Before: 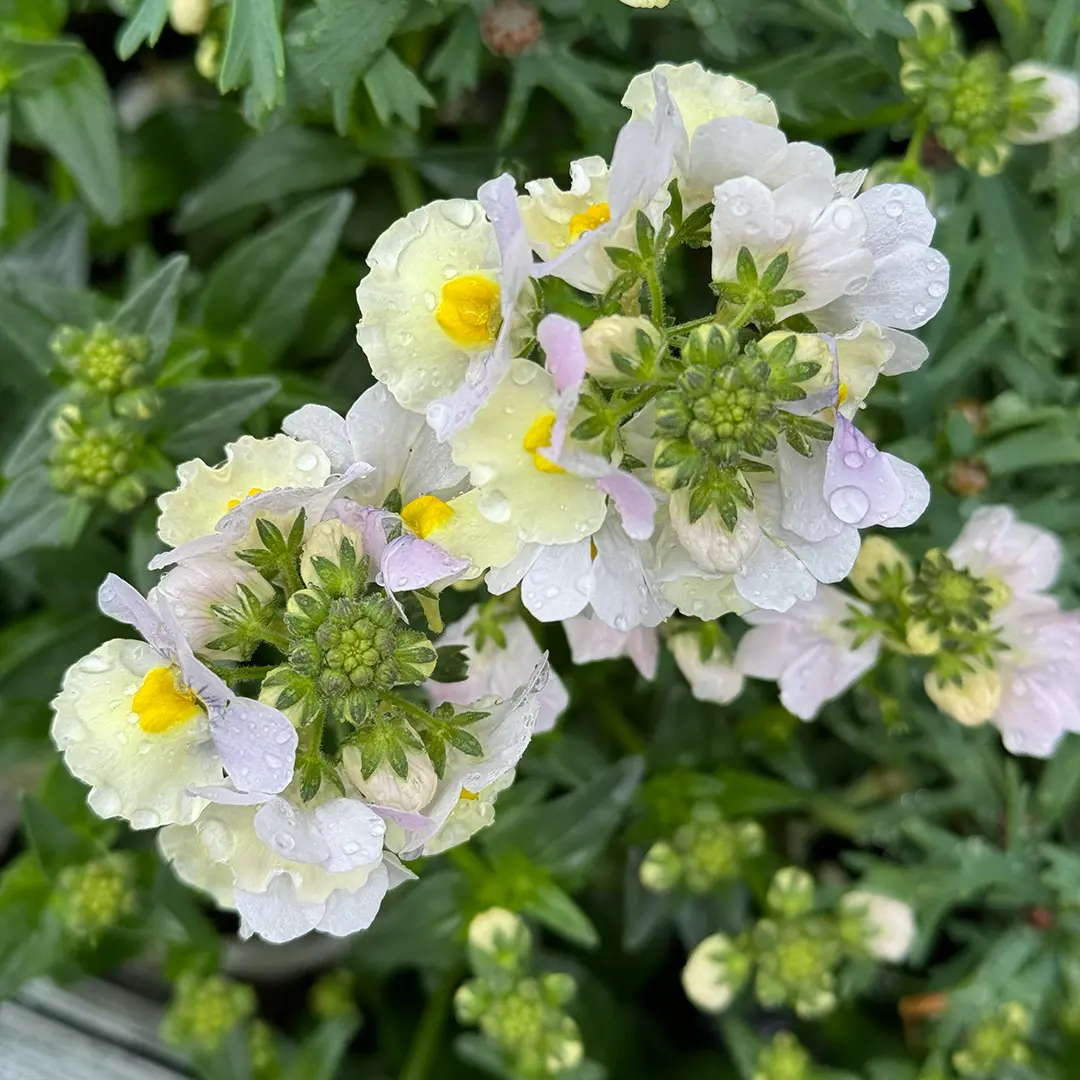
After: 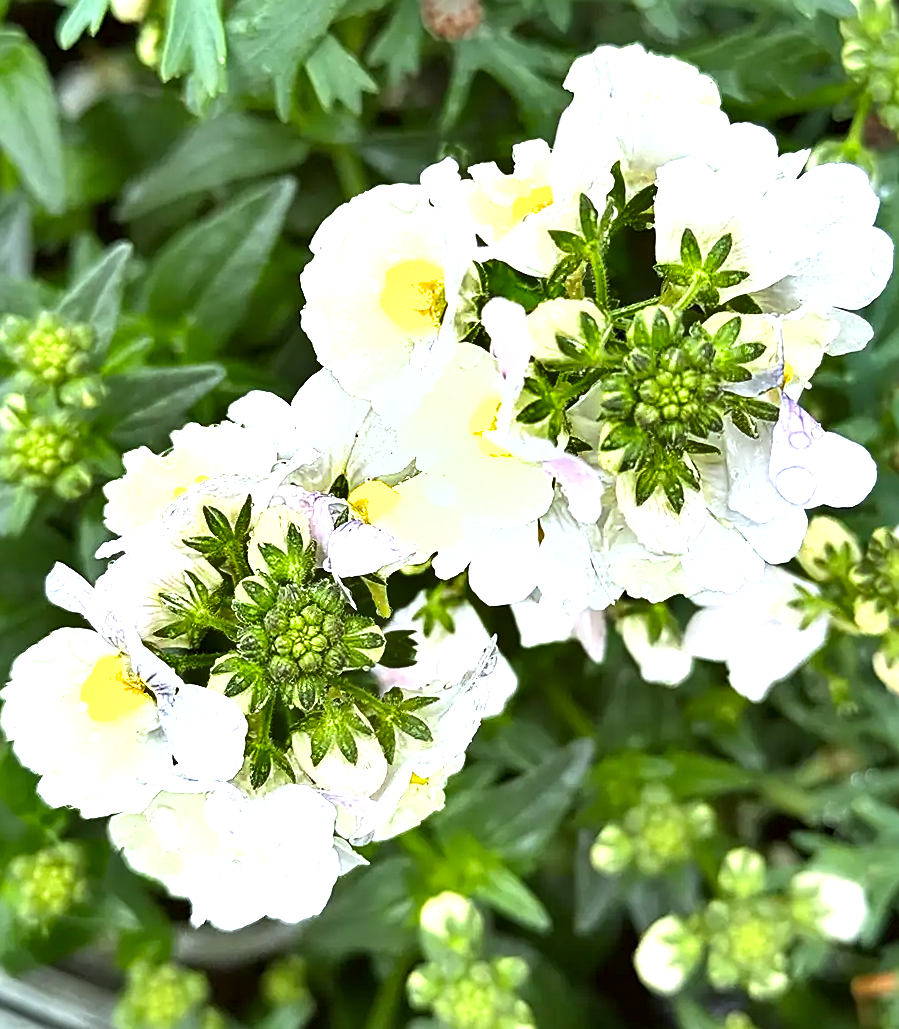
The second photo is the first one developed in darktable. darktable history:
color correction: highlights a* -2.96, highlights b* -2.8, shadows a* 2.31, shadows b* 2.83
exposure: black level correction 0, exposure 1.199 EV, compensate highlight preservation false
sharpen: on, module defaults
shadows and highlights: shadows 40, highlights -52.33, low approximation 0.01, soften with gaussian
crop and rotate: angle 0.671°, left 4.398%, top 1.007%, right 11.329%, bottom 2.521%
